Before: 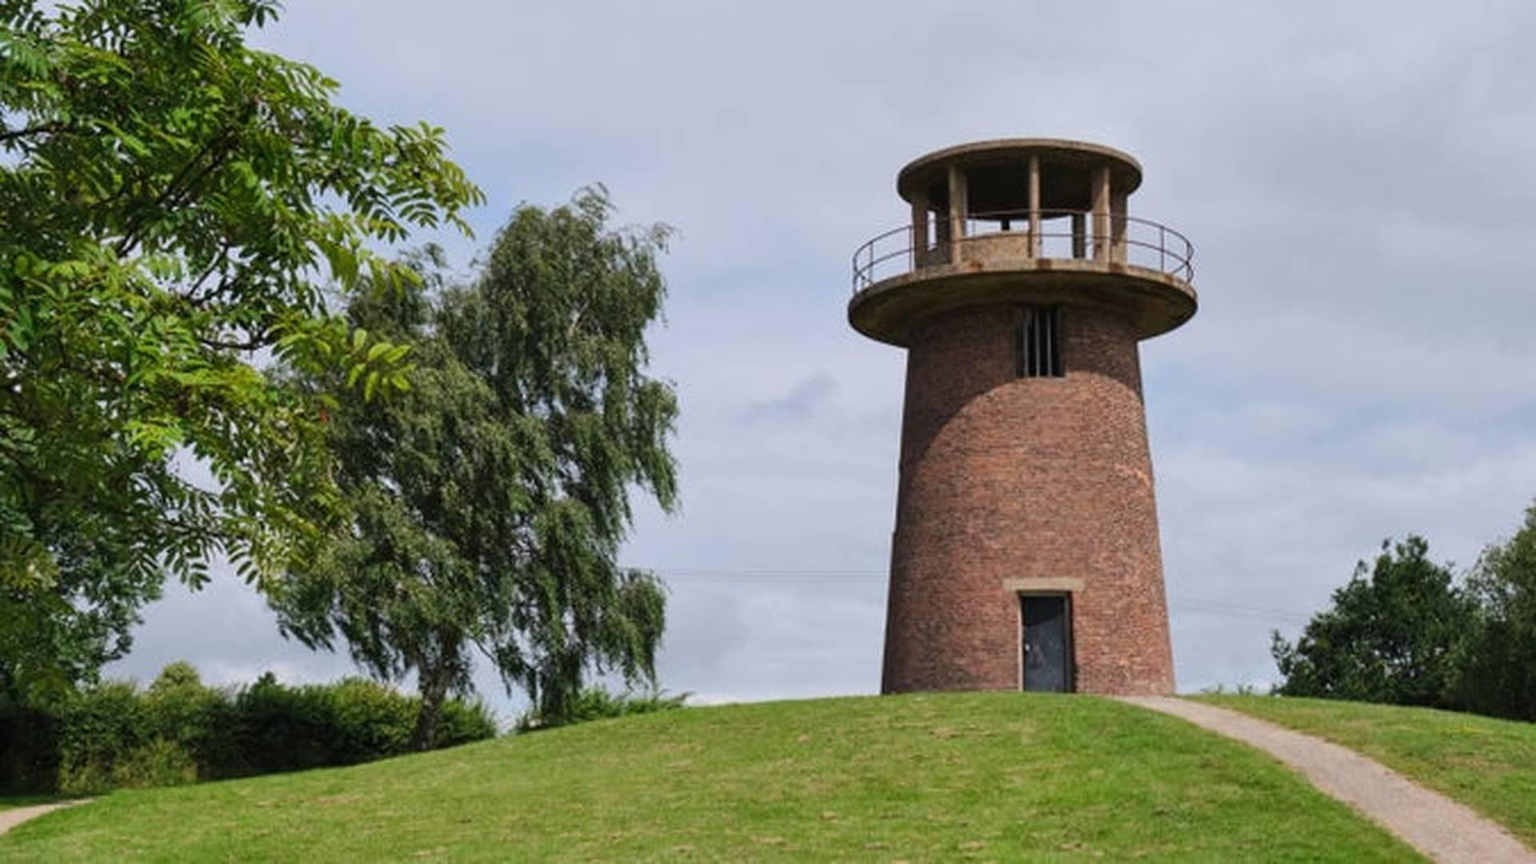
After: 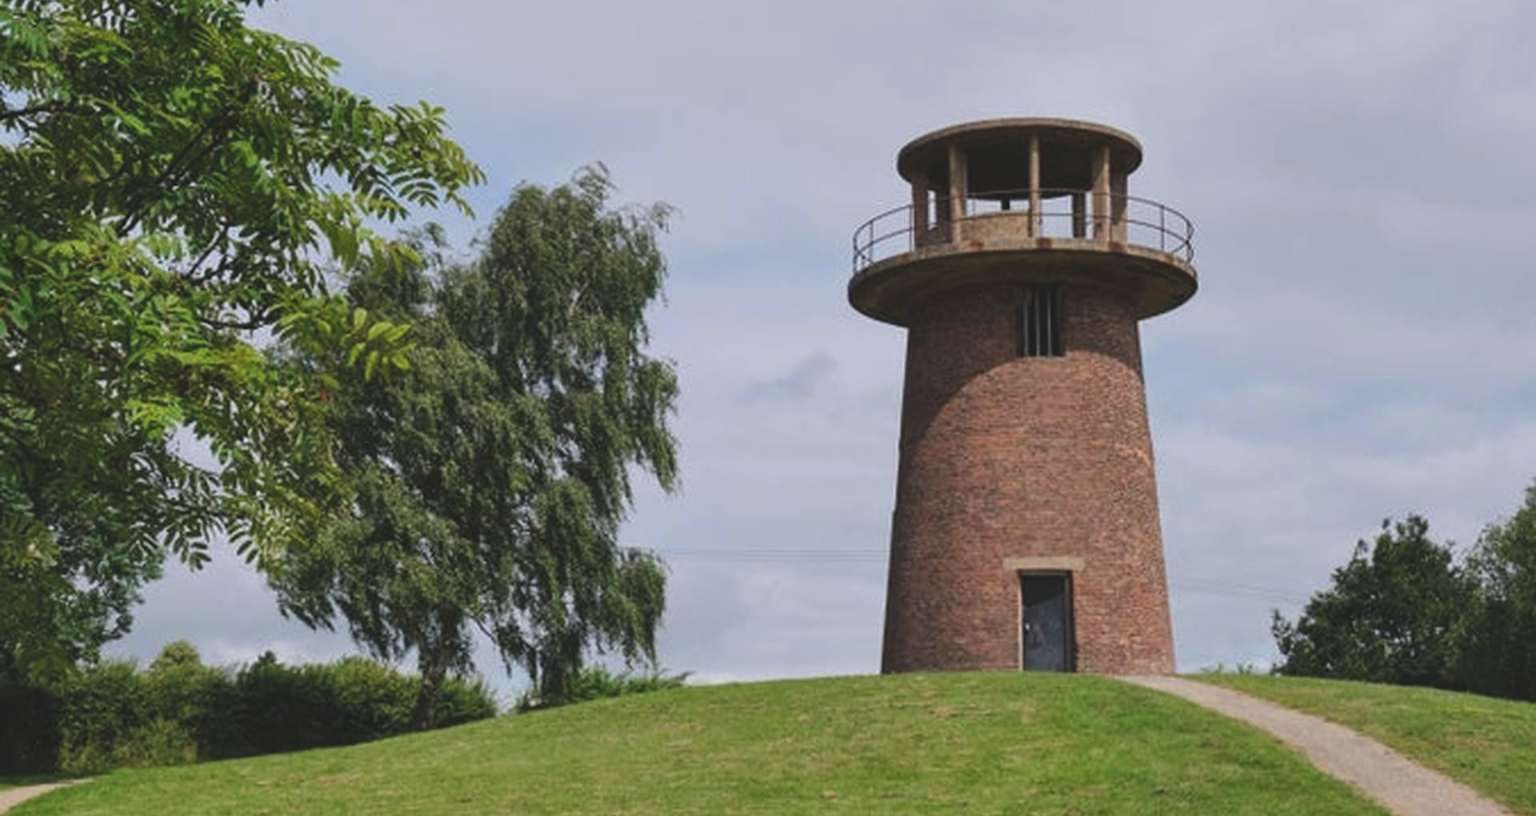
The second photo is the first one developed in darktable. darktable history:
crop and rotate: top 2.479%, bottom 3.018%
exposure: black level correction -0.014, exposure -0.193 EV, compensate highlight preservation false
